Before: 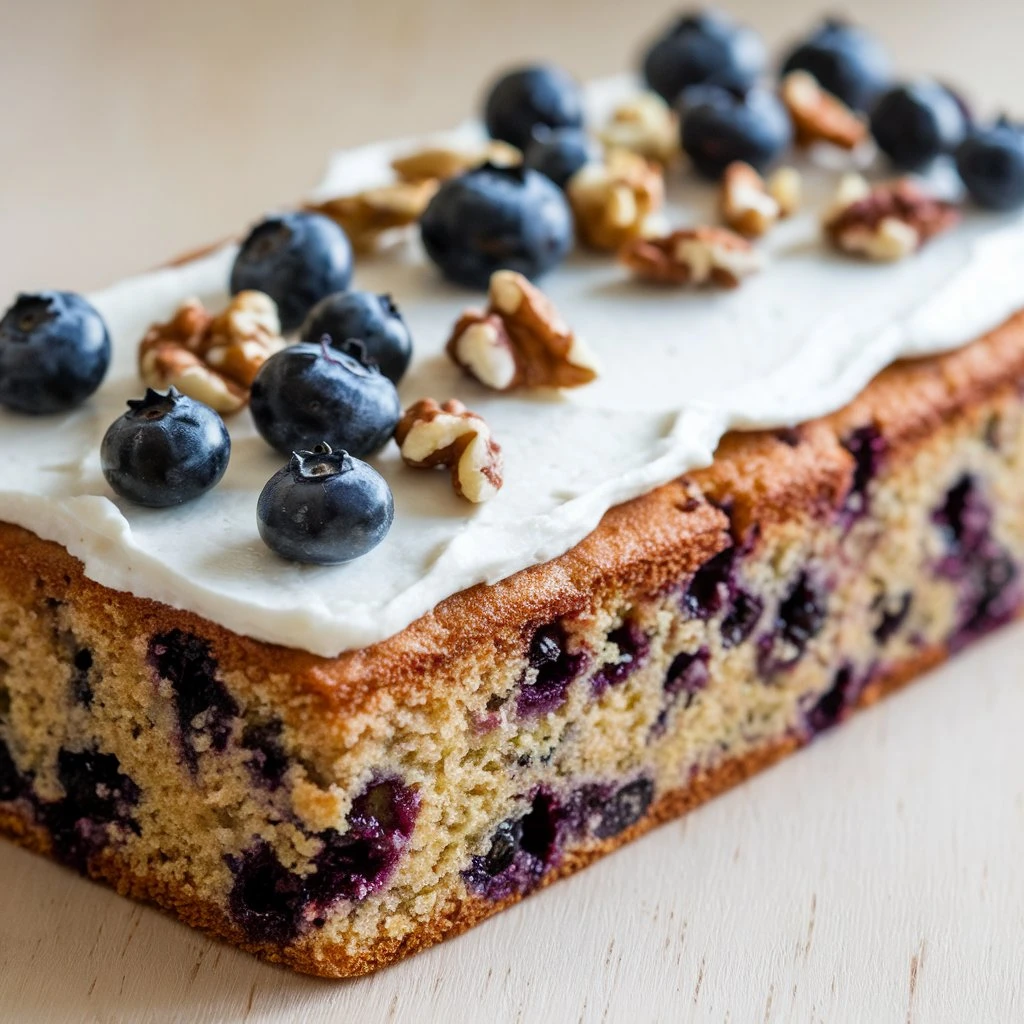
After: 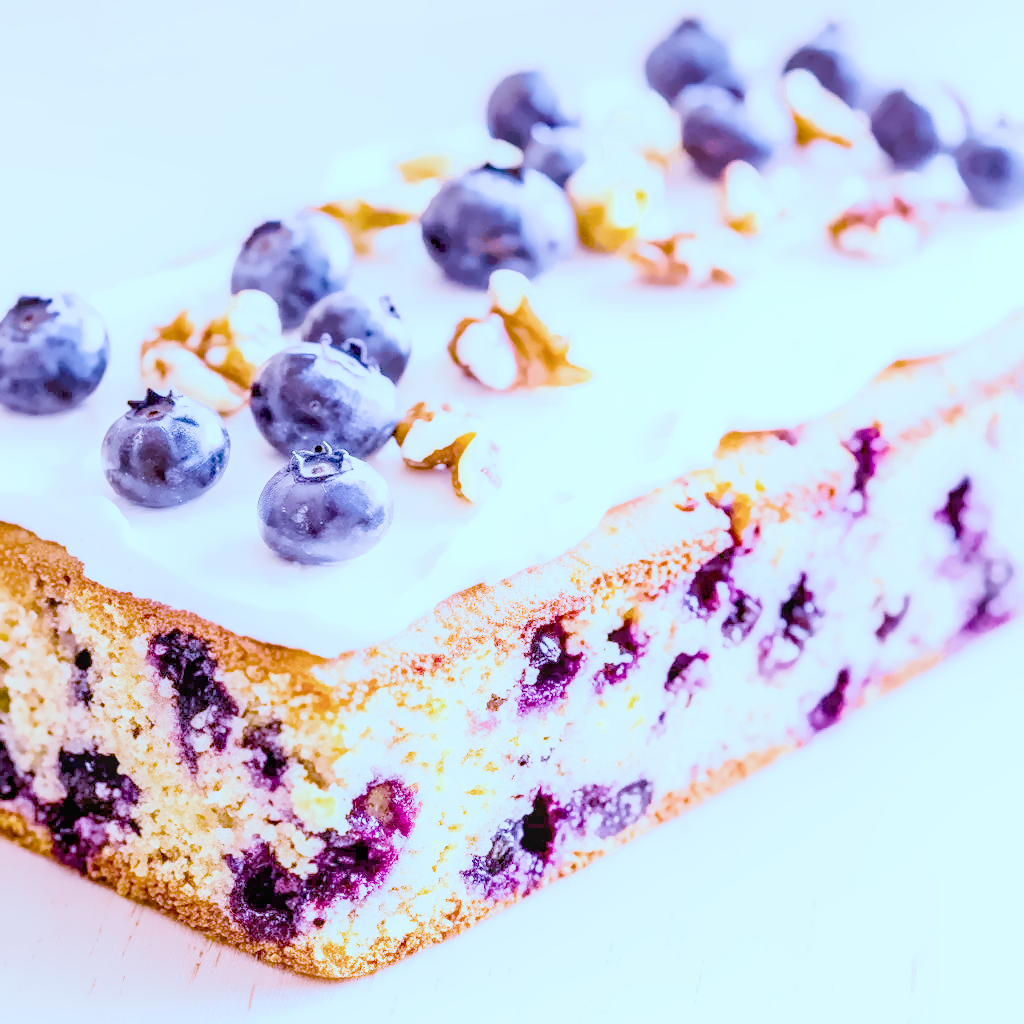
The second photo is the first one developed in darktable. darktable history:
local contrast: on, module defaults
color calibration: illuminant as shot in camera, x 0.358, y 0.373, temperature 4628.91 K
color balance: mode lift, gamma, gain (sRGB), lift [0.997, 0.979, 1.021, 1.011], gamma [1, 1.084, 0.916, 0.998], gain [1, 0.87, 1.13, 1.101], contrast 4.55%, contrast fulcrum 38.24%, output saturation 104.09%
color balance rgb: shadows lift › luminance -7.7%, shadows lift › chroma 2.13%, shadows lift › hue 200.79°, power › luminance -7.77%, power › chroma 2.27%, power › hue 220.69°, highlights gain › luminance 15.15%, highlights gain › chroma 4%, highlights gain › hue 209.35°, global offset › luminance -0.21%, global offset › chroma 0.27%, perceptual saturation grading › global saturation 24.42%, perceptual saturation grading › highlights -24.42%, perceptual saturation grading › mid-tones 24.42%, perceptual saturation grading › shadows 40%, perceptual brilliance grading › global brilliance -5%, perceptual brilliance grading › highlights 24.42%, perceptual brilliance grading › mid-tones 7%, perceptual brilliance grading › shadows -5%
denoise (profiled): preserve shadows 1.52, scattering 0.002, a [-1, 0, 0], compensate highlight preservation false
exposure: black level correction 0, exposure 0.7 EV, compensate exposure bias true, compensate highlight preservation false
filmic rgb: black relative exposure -7.15 EV, white relative exposure 5.36 EV, hardness 3.02
haze removal: compatibility mode true, adaptive false
highlight reconstruction: method reconstruct in LCh
hot pixels: on, module defaults
lens correction: scale 1, crop 1, focal 16, aperture 5.6, distance 1000, camera "Canon EOS RP", lens "Canon RF 16mm F2.8 STM"
shadows and highlights: shadows 0, highlights 40
white balance: red 2.229, blue 1.46
tone equalizer: -8 EV 0.25 EV, -7 EV 0.417 EV, -6 EV 0.417 EV, -5 EV 0.25 EV, -3 EV -0.25 EV, -2 EV -0.417 EV, -1 EV -0.417 EV, +0 EV -0.25 EV, edges refinement/feathering 500, mask exposure compensation -1.57 EV, preserve details guided filter
velvia: on, module defaults
